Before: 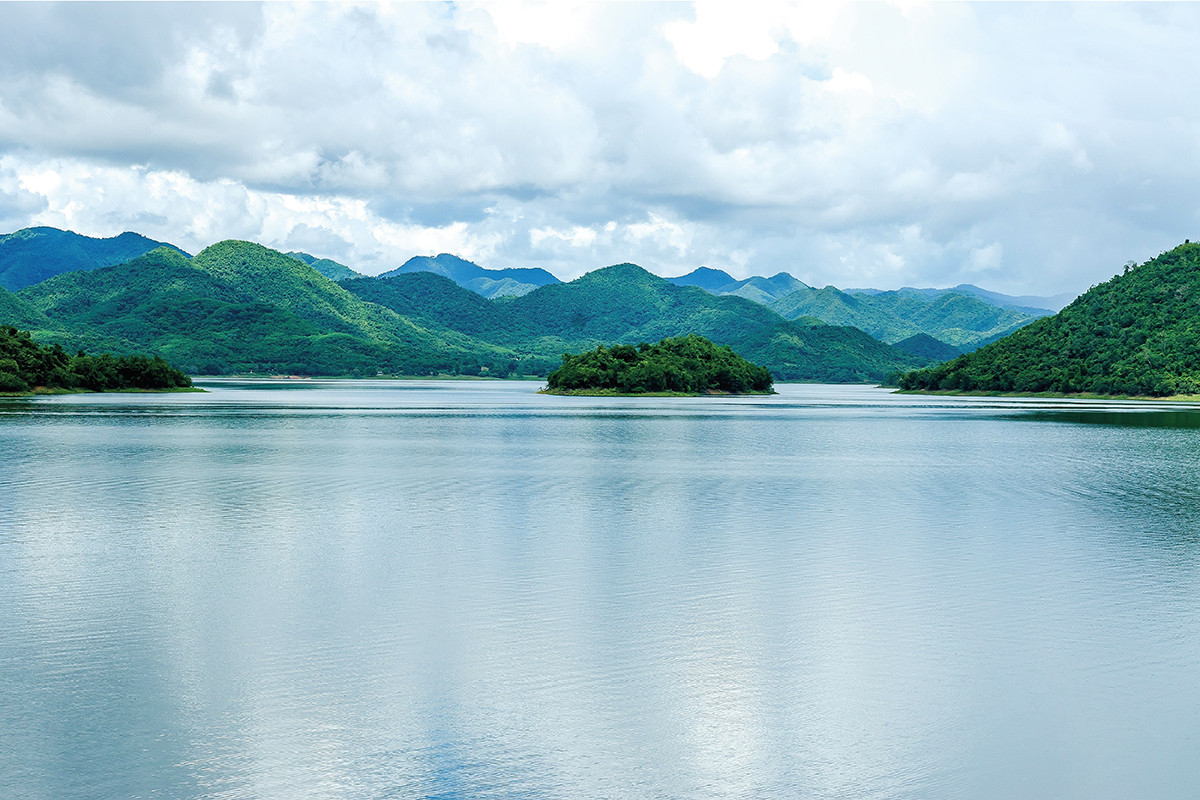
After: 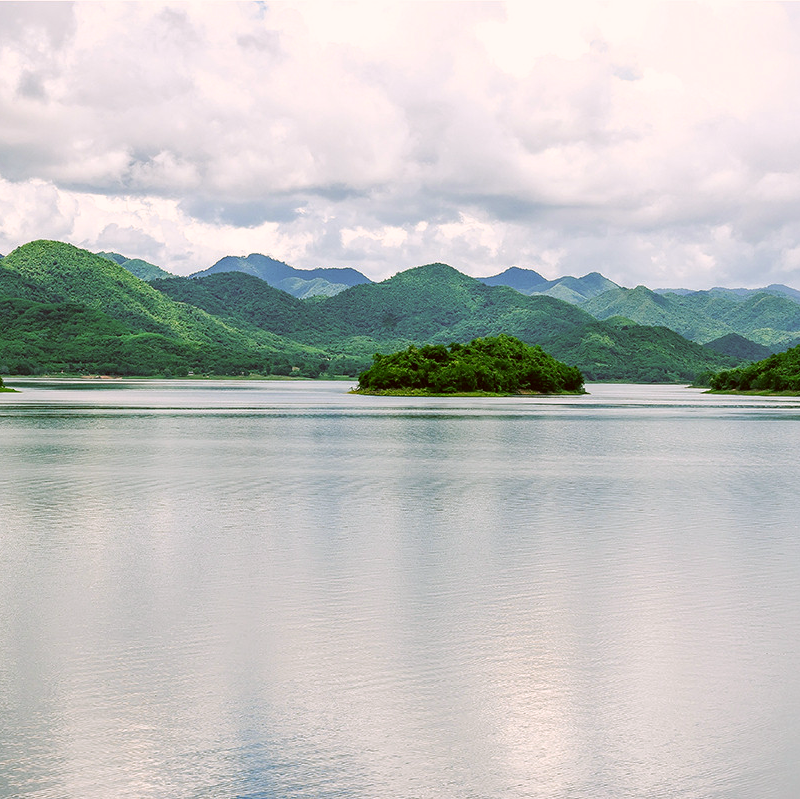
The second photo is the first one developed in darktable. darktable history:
color calibration: illuminant as shot in camera, x 0.358, y 0.373, temperature 4628.91 K
crop and rotate: left 15.754%, right 17.579%
color correction: highlights a* 8.98, highlights b* 15.09, shadows a* -0.49, shadows b* 26.52
